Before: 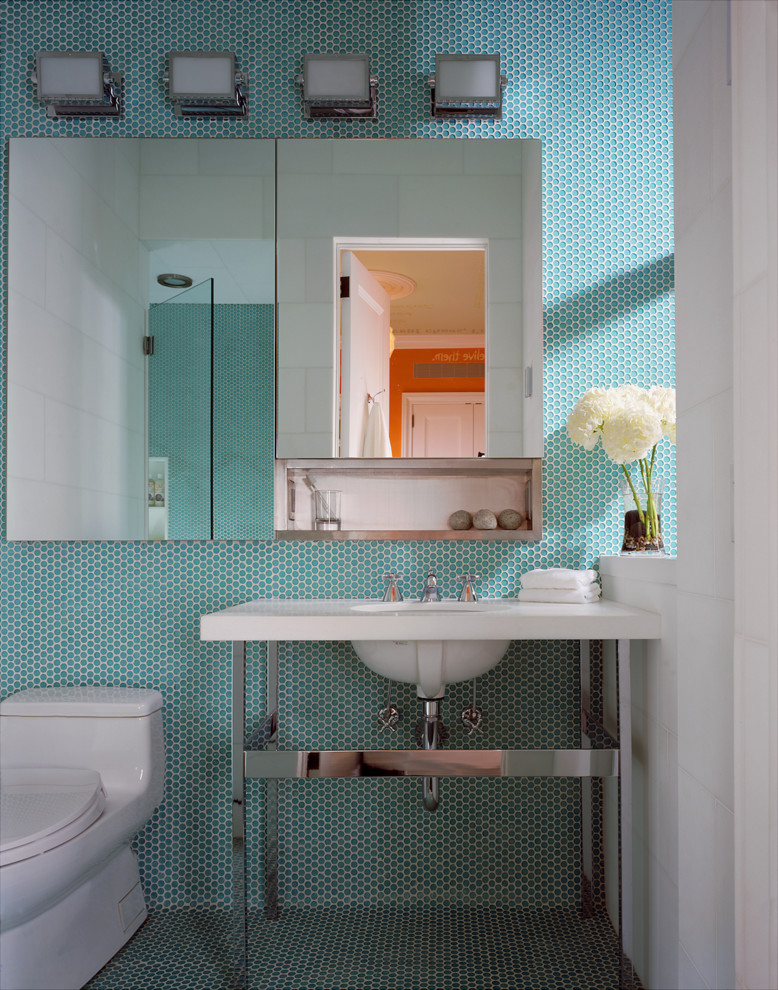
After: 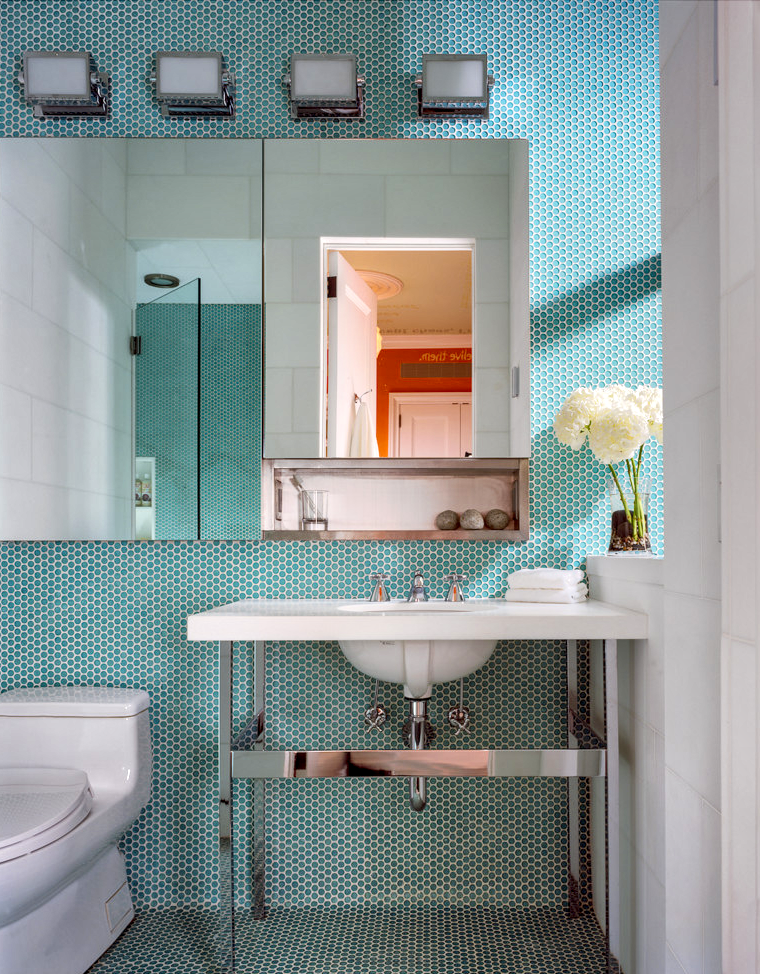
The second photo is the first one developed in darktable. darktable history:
tone equalizer: -8 EV 1.99 EV, -7 EV 1.97 EV, -6 EV 1.99 EV, -5 EV 1.96 EV, -4 EV 2 EV, -3 EV 1.47 EV, -2 EV 0.989 EV, -1 EV 0.519 EV, smoothing diameter 24.85%, edges refinement/feathering 13.27, preserve details guided filter
crop and rotate: left 1.675%, right 0.624%, bottom 1.529%
shadows and highlights: soften with gaussian
local contrast: detail 144%
